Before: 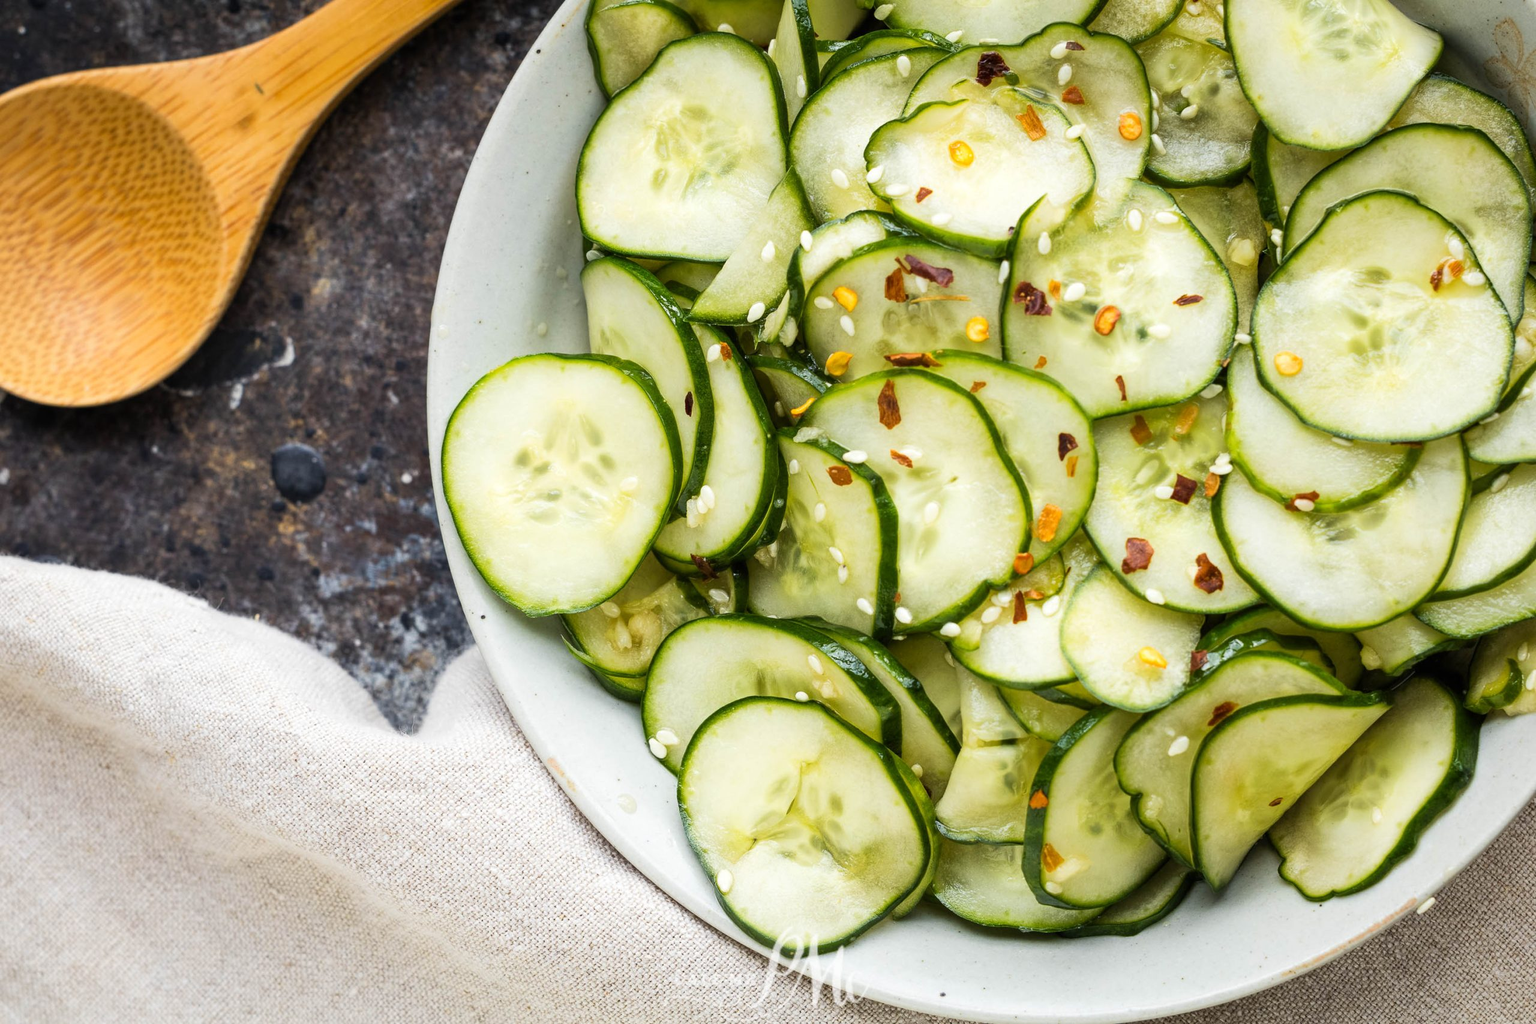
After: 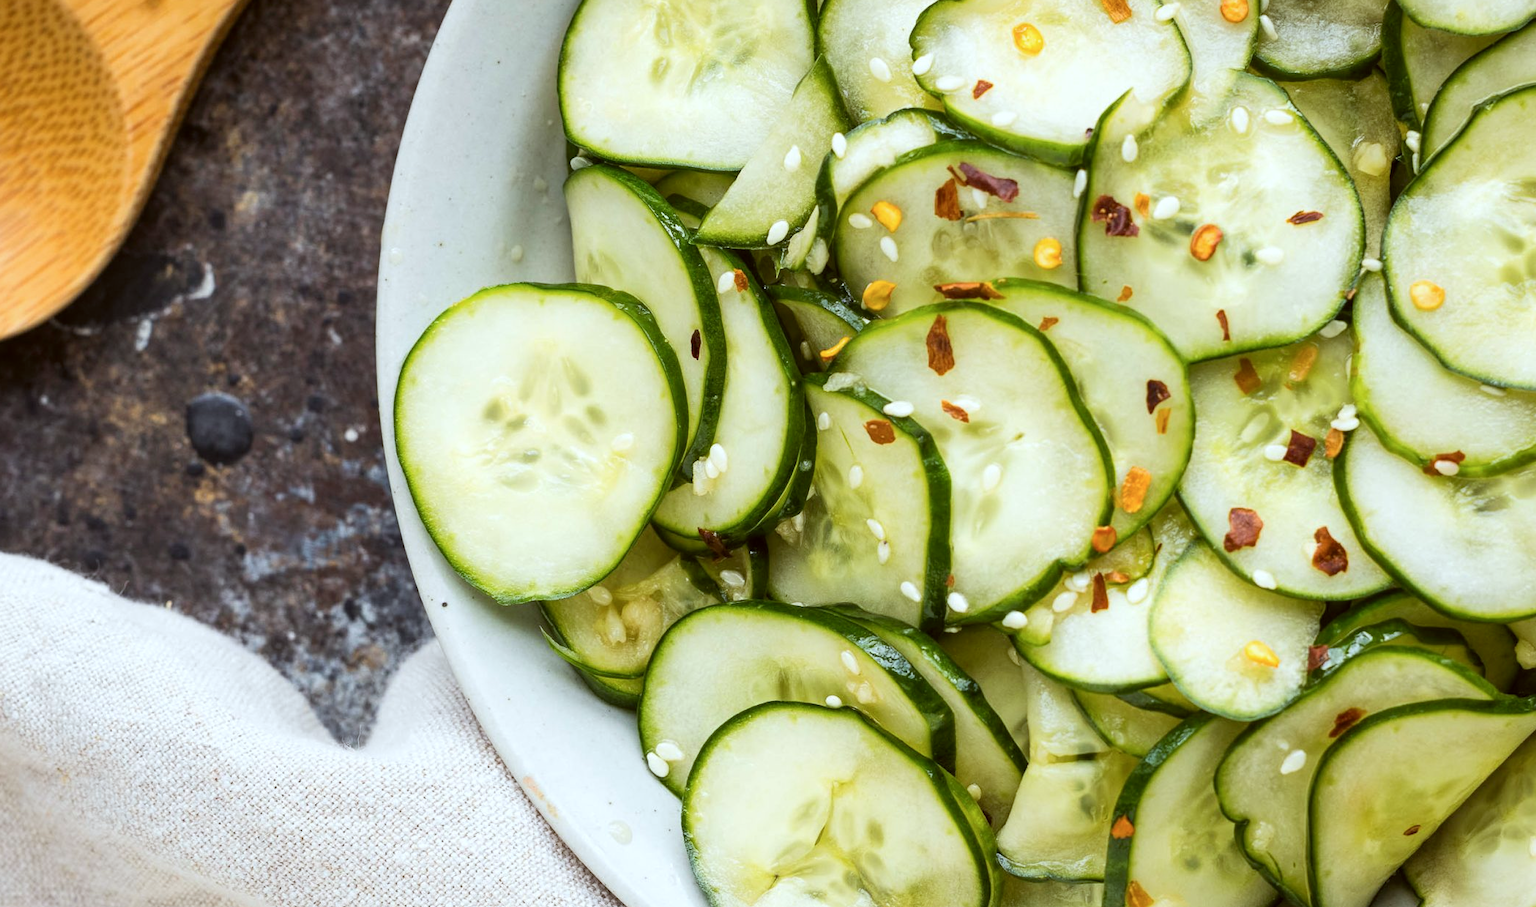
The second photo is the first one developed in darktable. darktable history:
crop: left 7.764%, top 11.893%, right 10.276%, bottom 15.445%
color balance rgb: perceptual saturation grading › global saturation 0.19%
color correction: highlights a* -3.22, highlights b* -6.33, shadows a* 3.09, shadows b* 5.52
